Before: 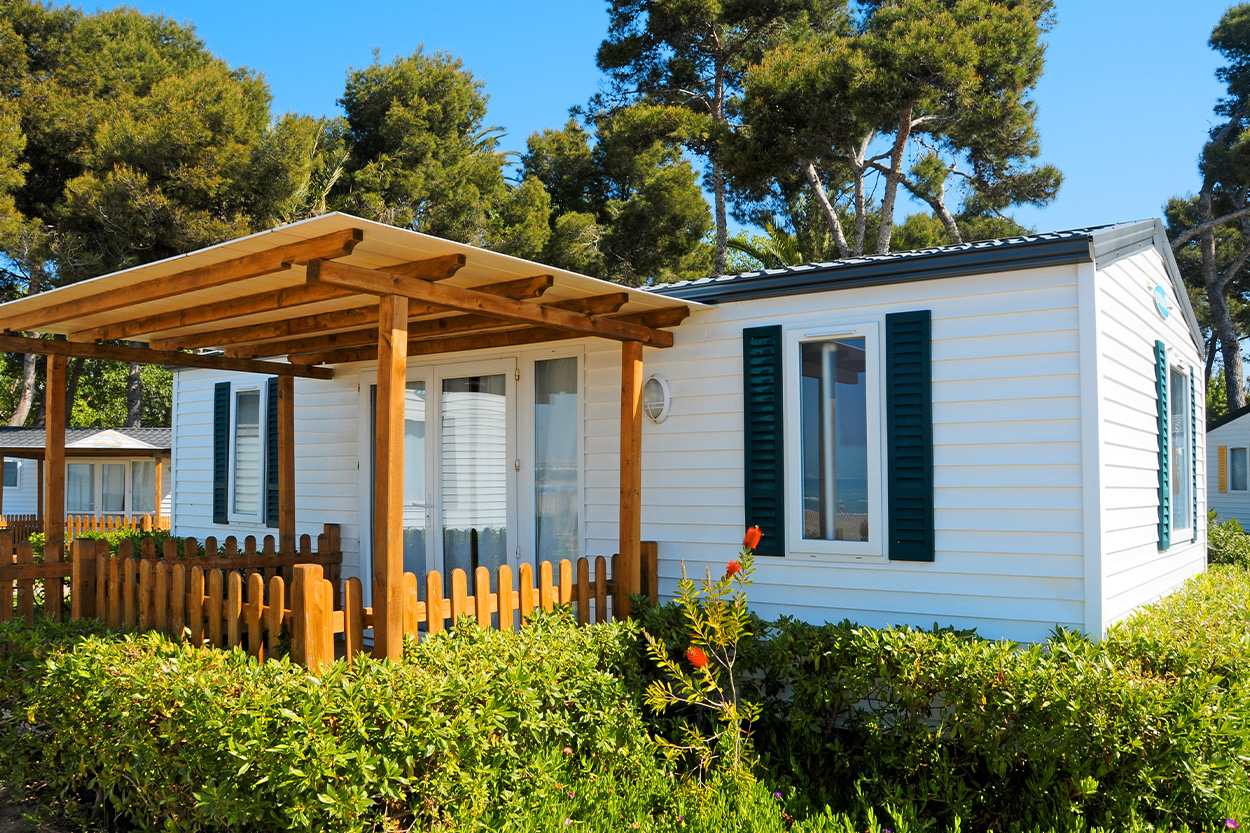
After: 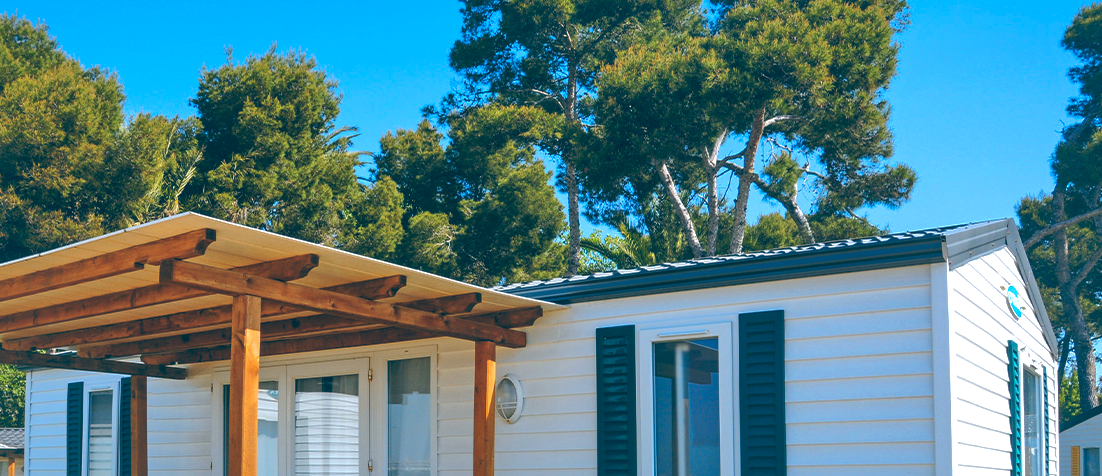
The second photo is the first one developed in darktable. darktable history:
white balance: red 0.983, blue 1.036
crop and rotate: left 11.812%, bottom 42.776%
local contrast: on, module defaults
shadows and highlights: shadows 60, highlights -60
color balance: lift [1.016, 0.983, 1, 1.017], gamma [0.958, 1, 1, 1], gain [0.981, 1.007, 0.993, 1.002], input saturation 118.26%, contrast 13.43%, contrast fulcrum 21.62%, output saturation 82.76%
